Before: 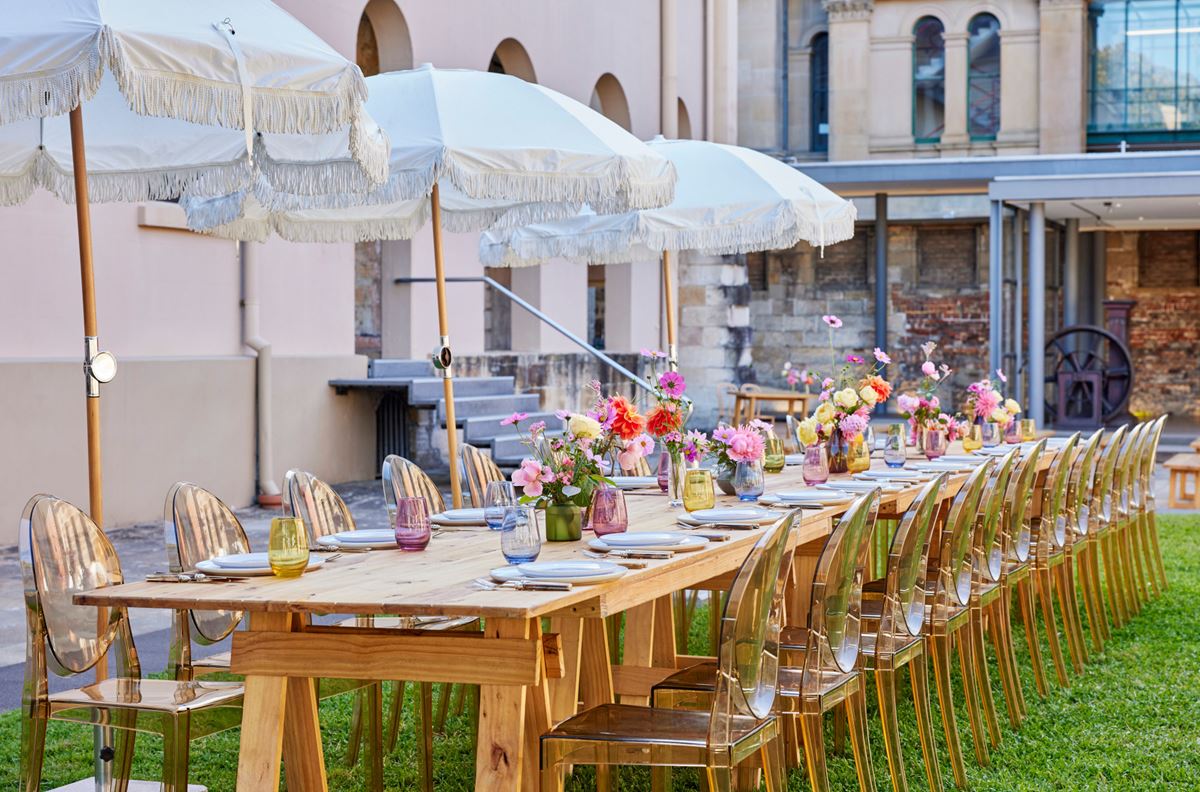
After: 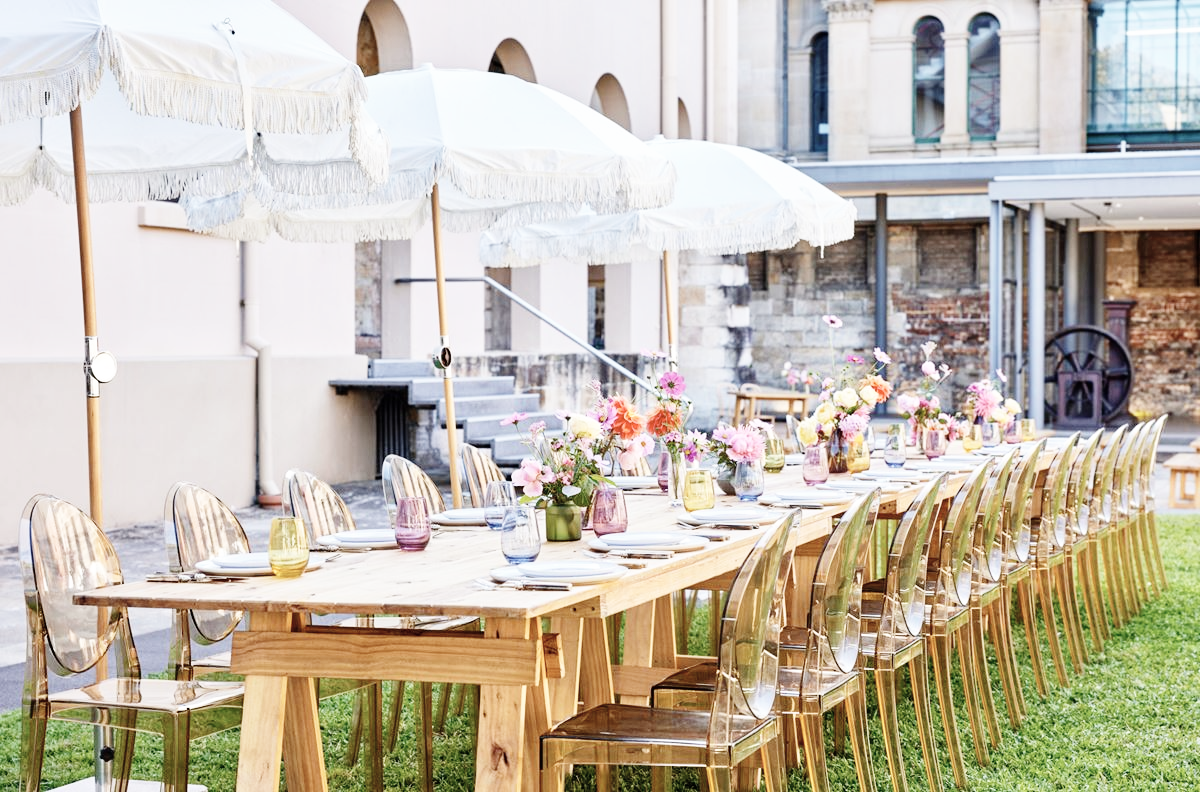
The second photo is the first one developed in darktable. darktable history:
contrast brightness saturation: contrast 0.1, saturation -0.36
base curve: curves: ch0 [(0, 0) (0.008, 0.007) (0.022, 0.029) (0.048, 0.089) (0.092, 0.197) (0.191, 0.399) (0.275, 0.534) (0.357, 0.65) (0.477, 0.78) (0.542, 0.833) (0.799, 0.973) (1, 1)], preserve colors none
